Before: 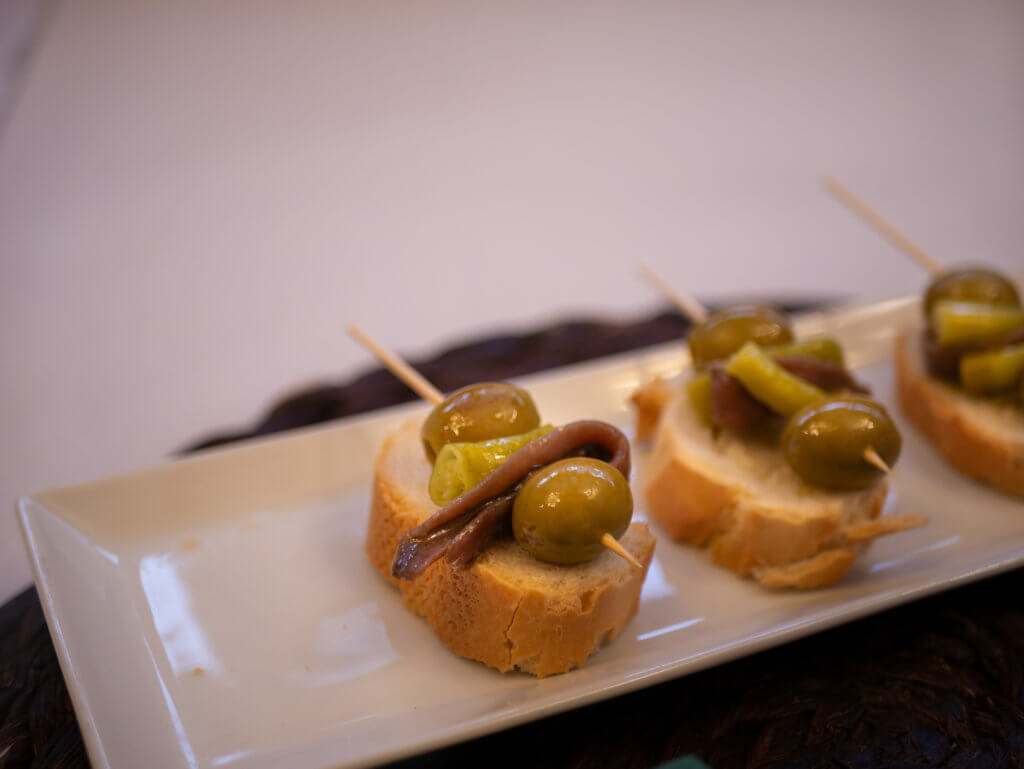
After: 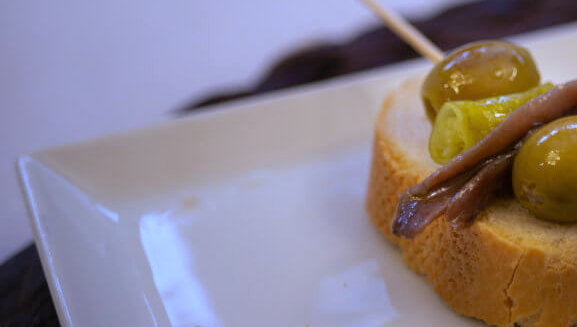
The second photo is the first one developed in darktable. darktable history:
white balance: red 0.871, blue 1.249
crop: top 44.483%, right 43.593%, bottom 12.892%
